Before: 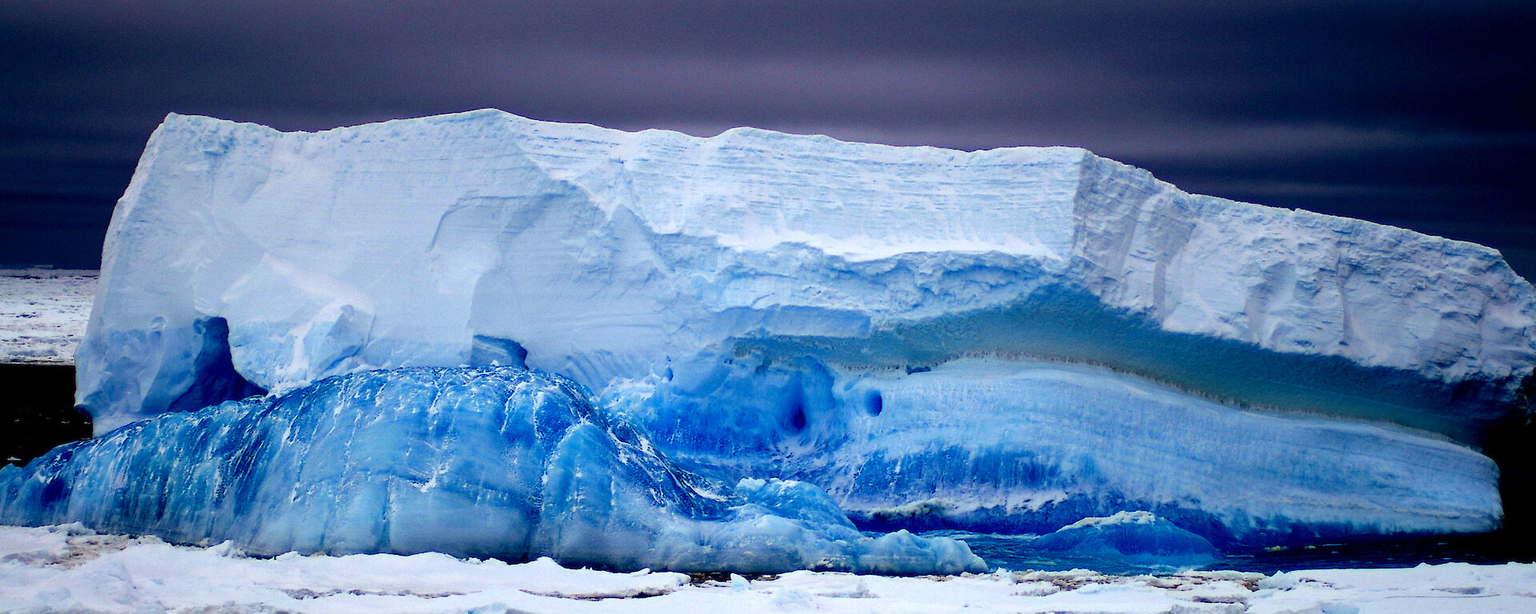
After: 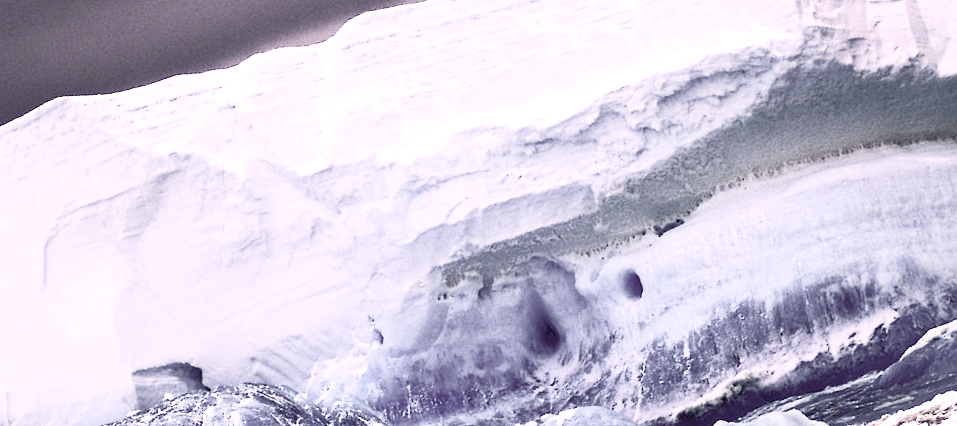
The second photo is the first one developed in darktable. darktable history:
color correction: highlights a* 14.55, highlights b* 4.82
color zones: curves: ch0 [(0, 0.6) (0.129, 0.585) (0.193, 0.596) (0.429, 0.5) (0.571, 0.5) (0.714, 0.5) (0.857, 0.5) (1, 0.6)]; ch1 [(0, 0.453) (0.112, 0.245) (0.213, 0.252) (0.429, 0.233) (0.571, 0.231) (0.683, 0.242) (0.857, 0.296) (1, 0.453)]
crop and rotate: angle 19.63°, left 6.832%, right 4.298%, bottom 1.111%
contrast brightness saturation: contrast 0.558, brightness 0.577, saturation -0.337
